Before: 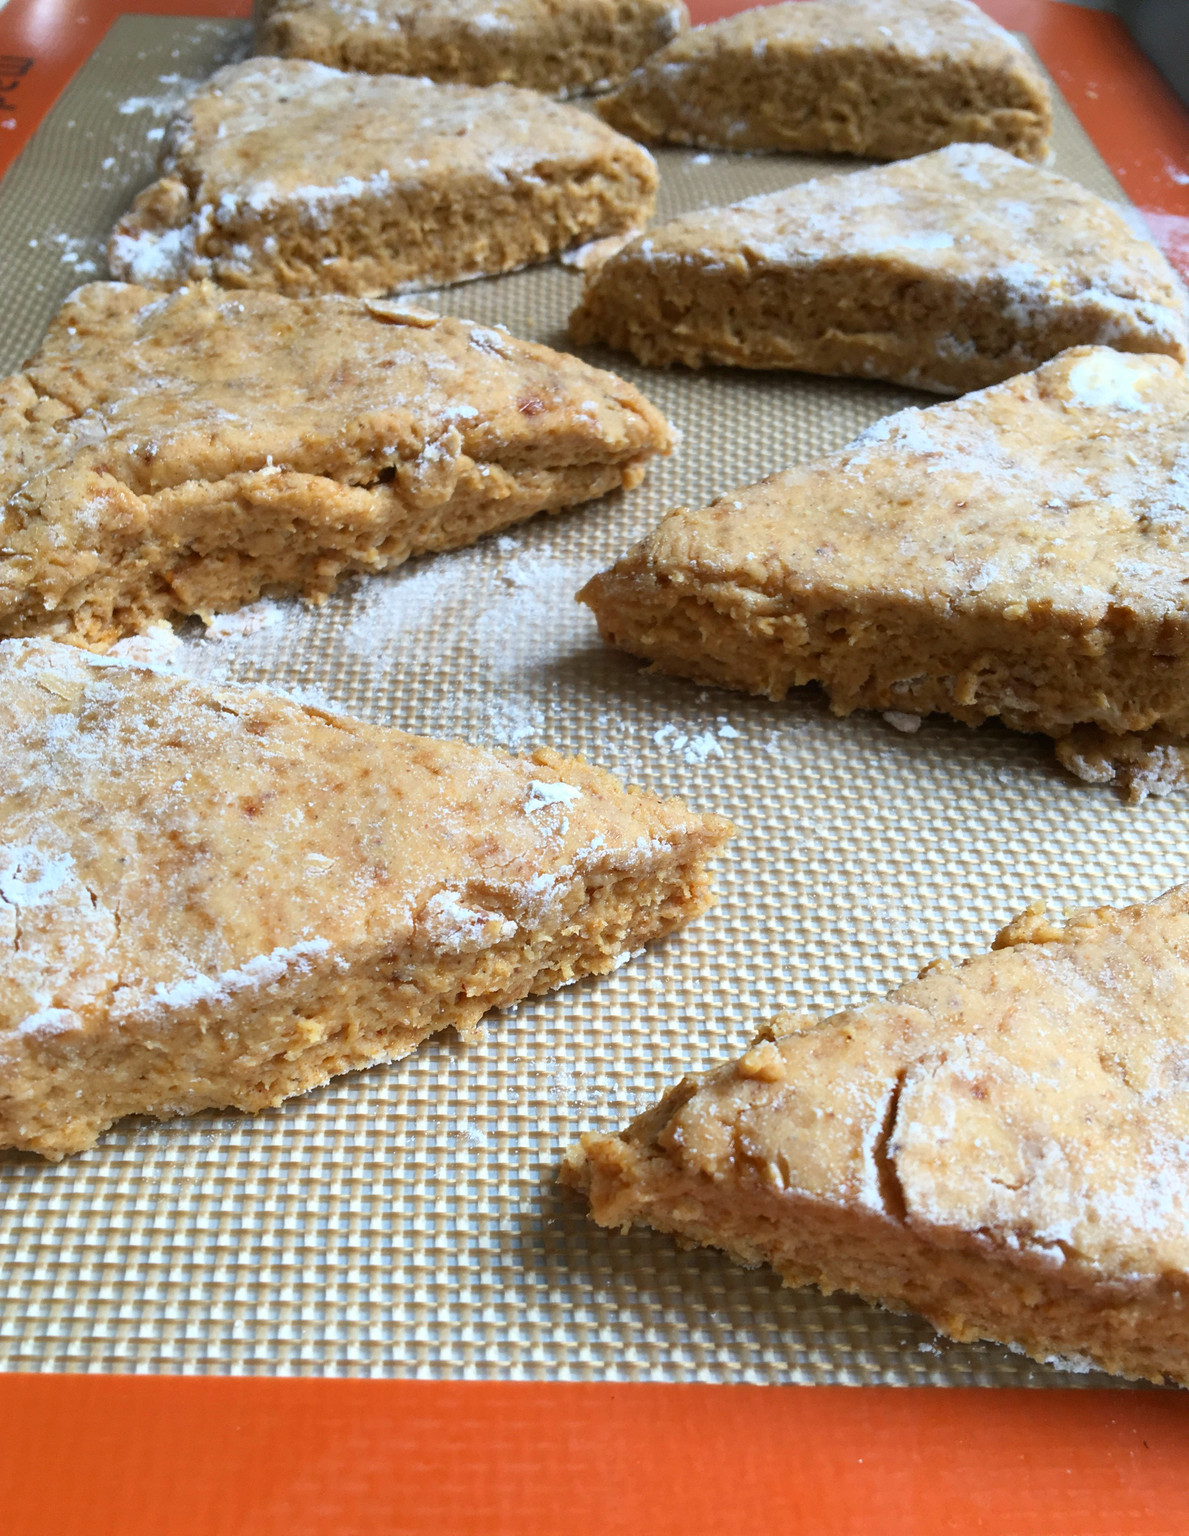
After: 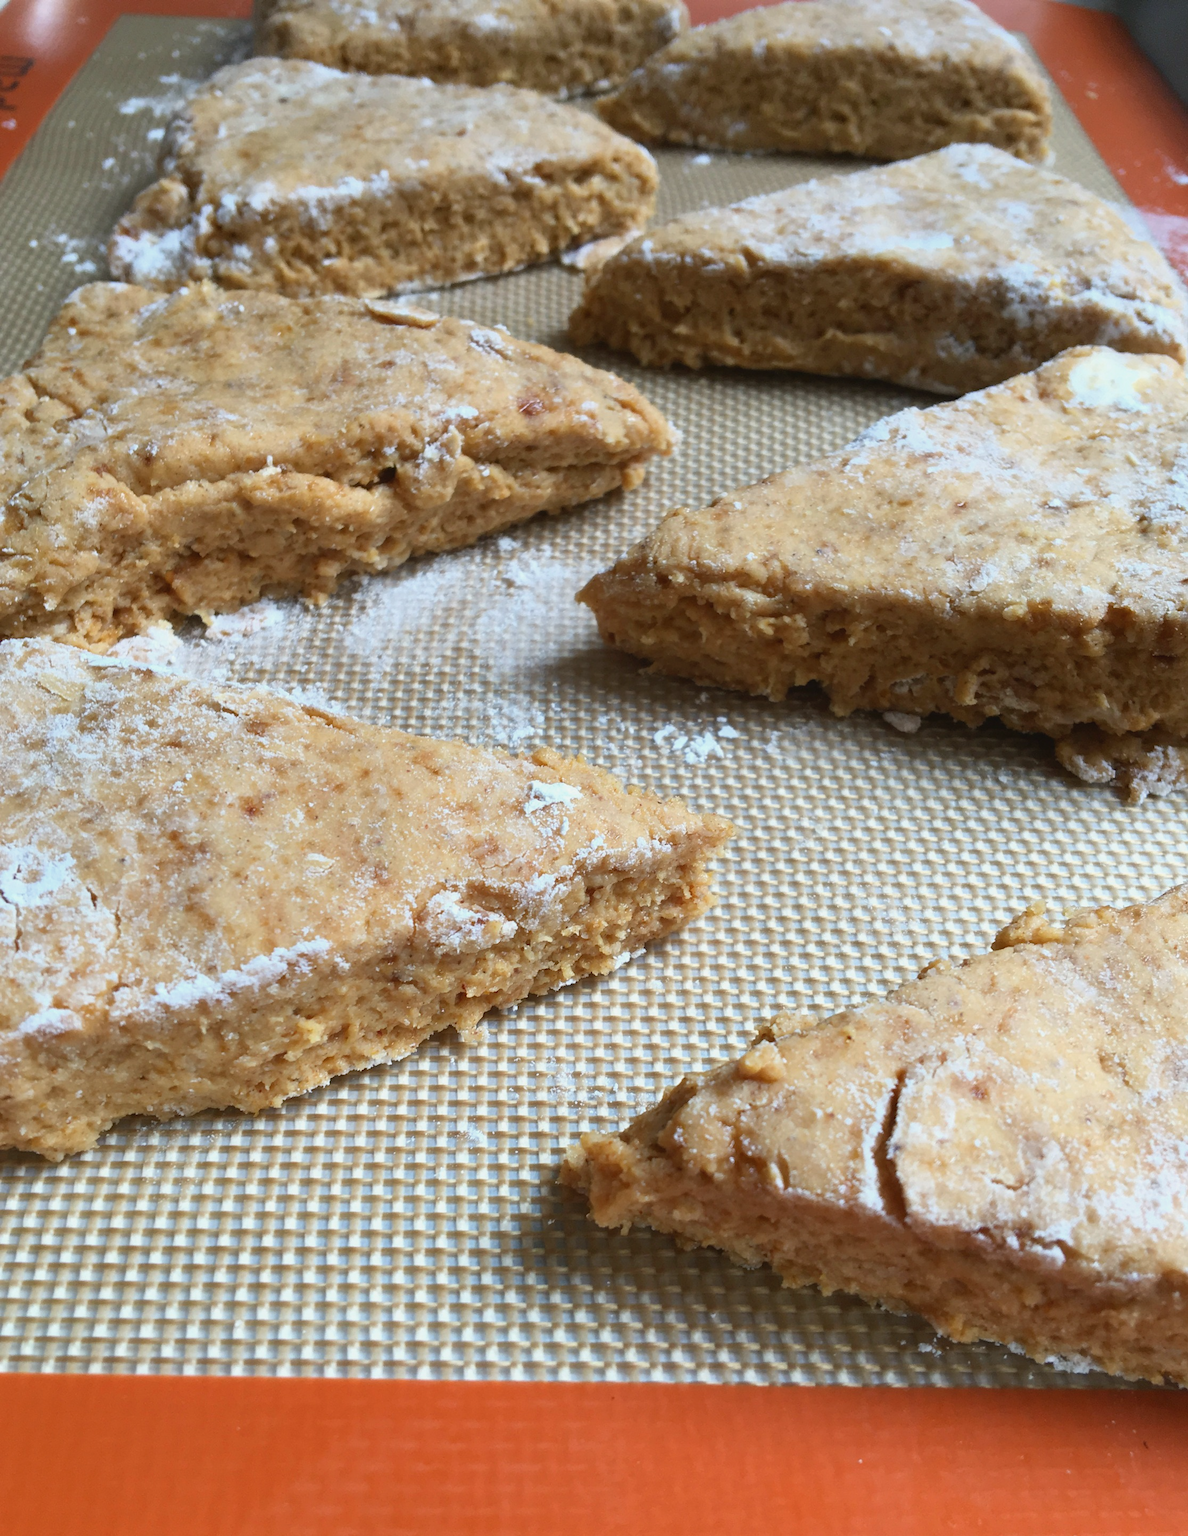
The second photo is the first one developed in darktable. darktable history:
contrast brightness saturation: contrast -0.07, brightness -0.035, saturation -0.107
